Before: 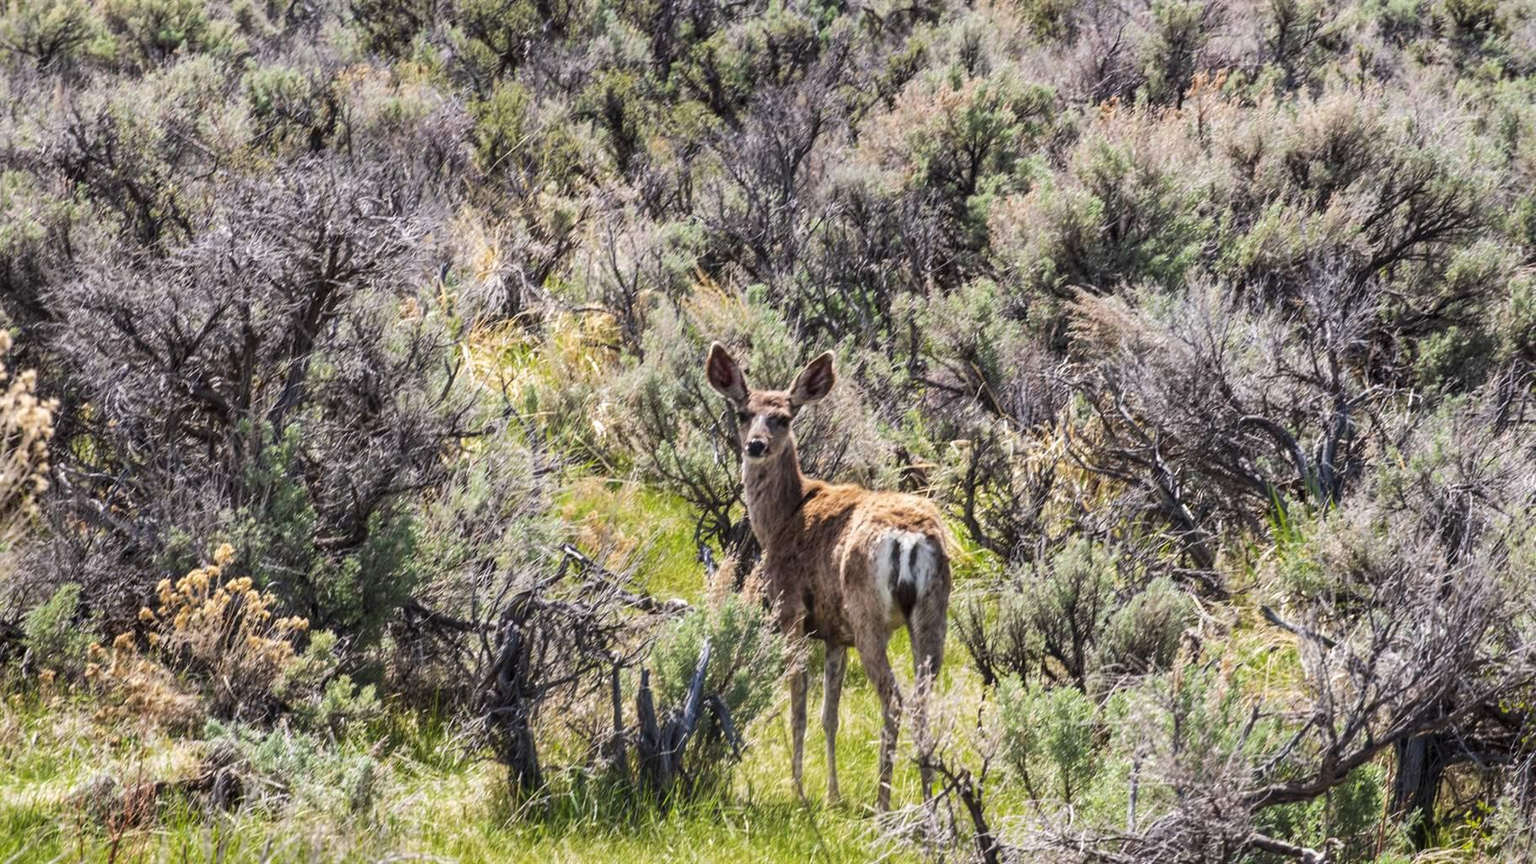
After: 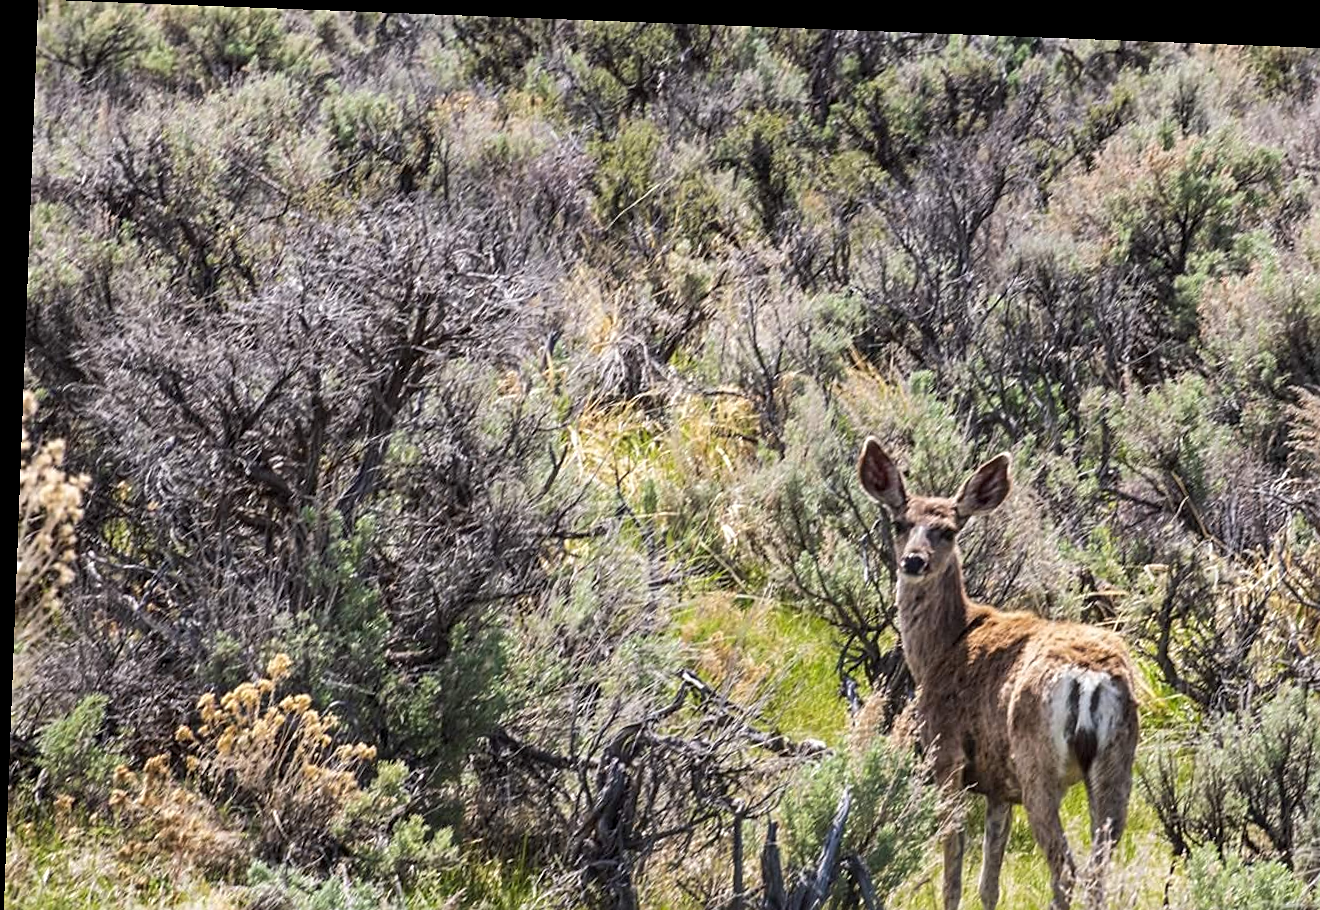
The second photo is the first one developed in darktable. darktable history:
sharpen: on, module defaults
crop: right 28.885%, bottom 16.626%
rotate and perspective: rotation 2.17°, automatic cropping off
